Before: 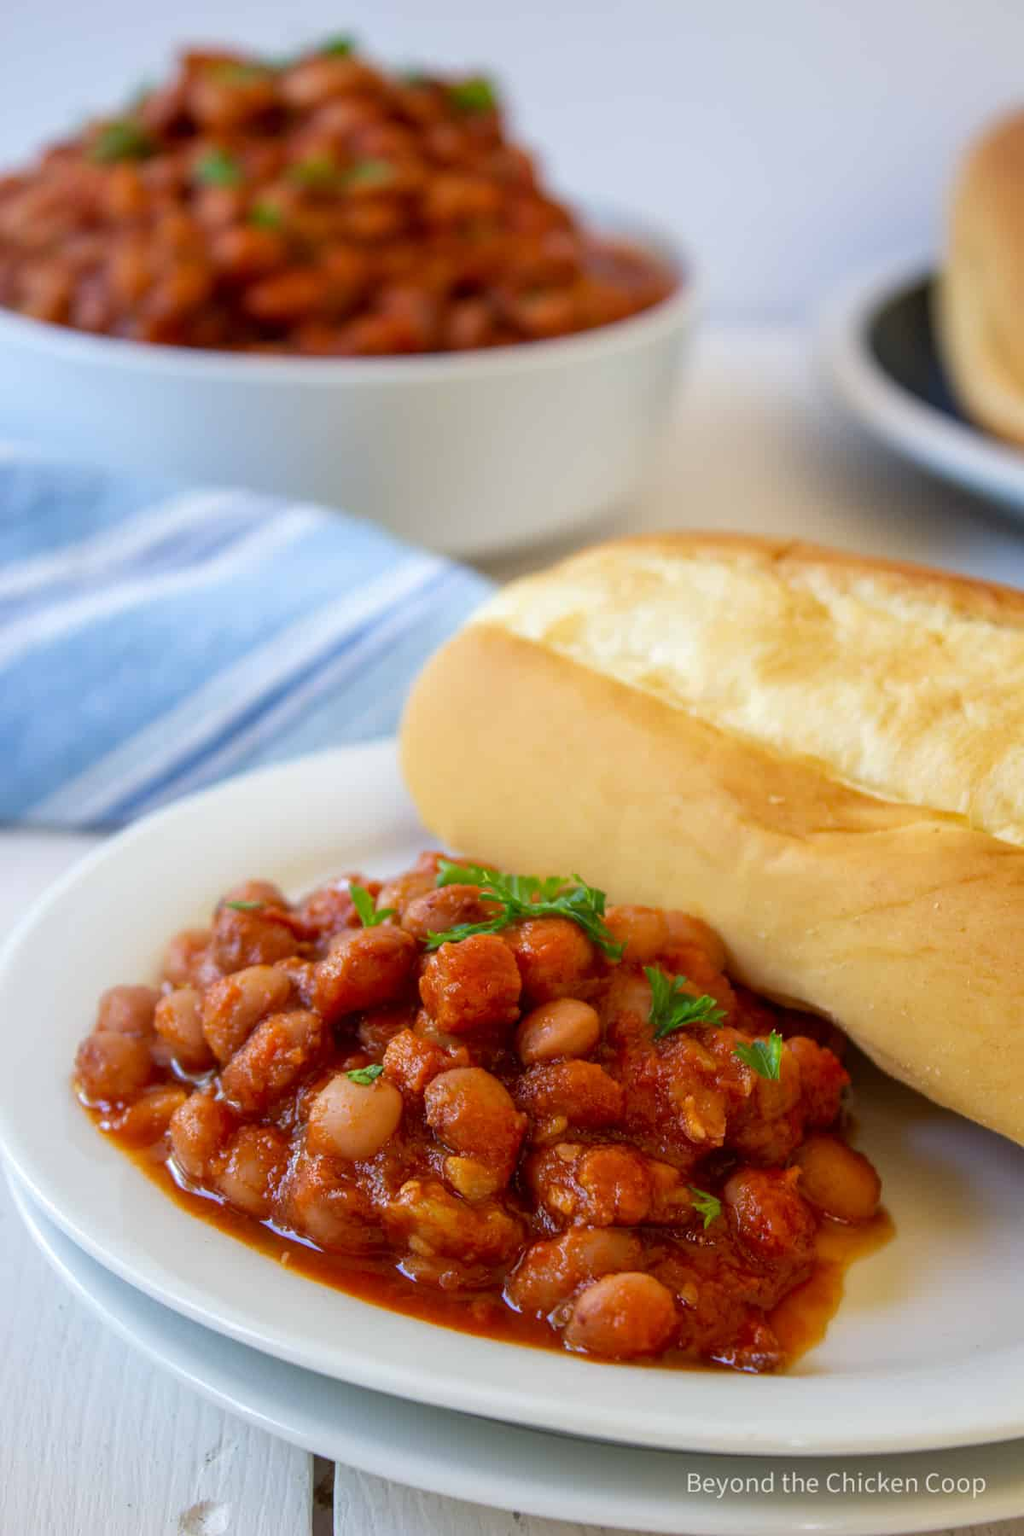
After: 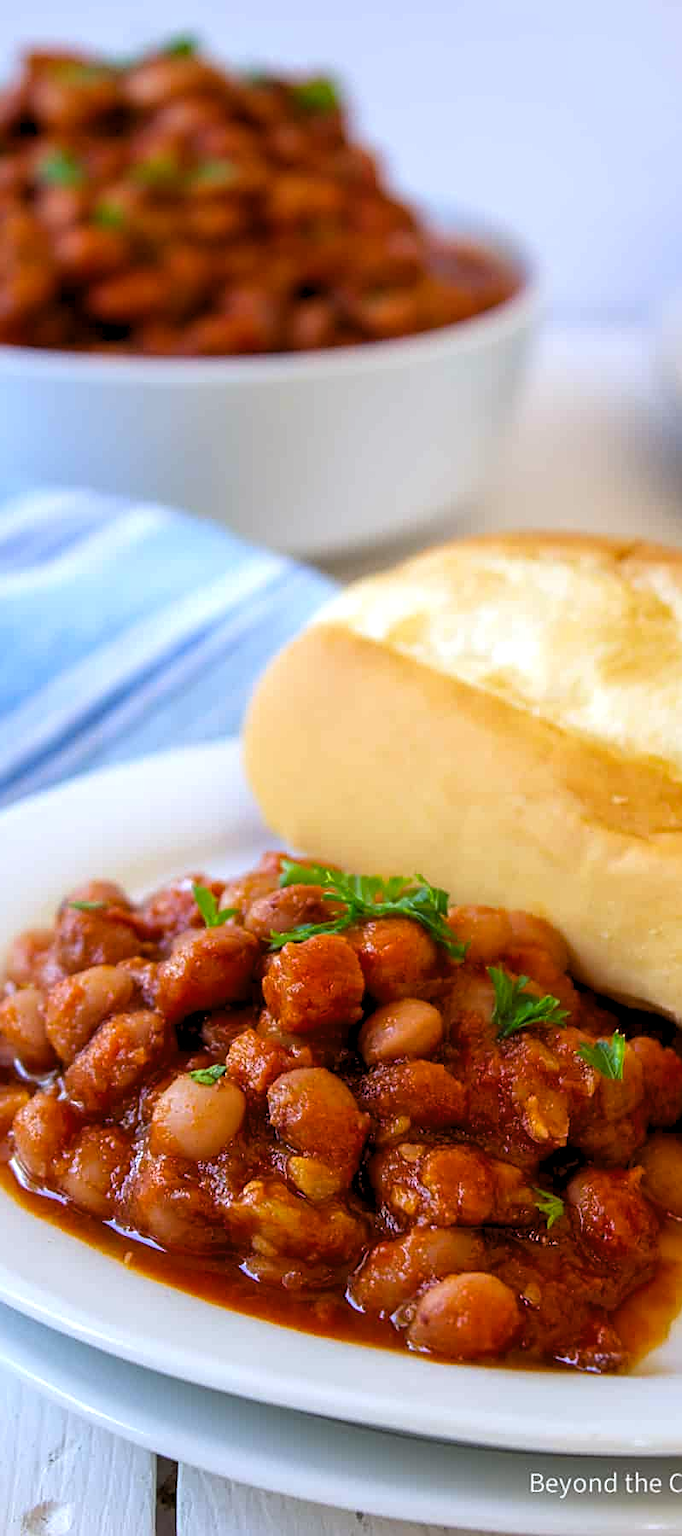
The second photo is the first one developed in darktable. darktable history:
color calibration: illuminant as shot in camera, x 0.358, y 0.373, temperature 4628.91 K
crop: left 15.387%, right 17.936%
sharpen: on, module defaults
levels: levels [0.062, 0.494, 0.925]
color balance rgb: perceptual saturation grading › global saturation 12.301%, perceptual brilliance grading › global brilliance 2.473%, perceptual brilliance grading › highlights -3.645%
